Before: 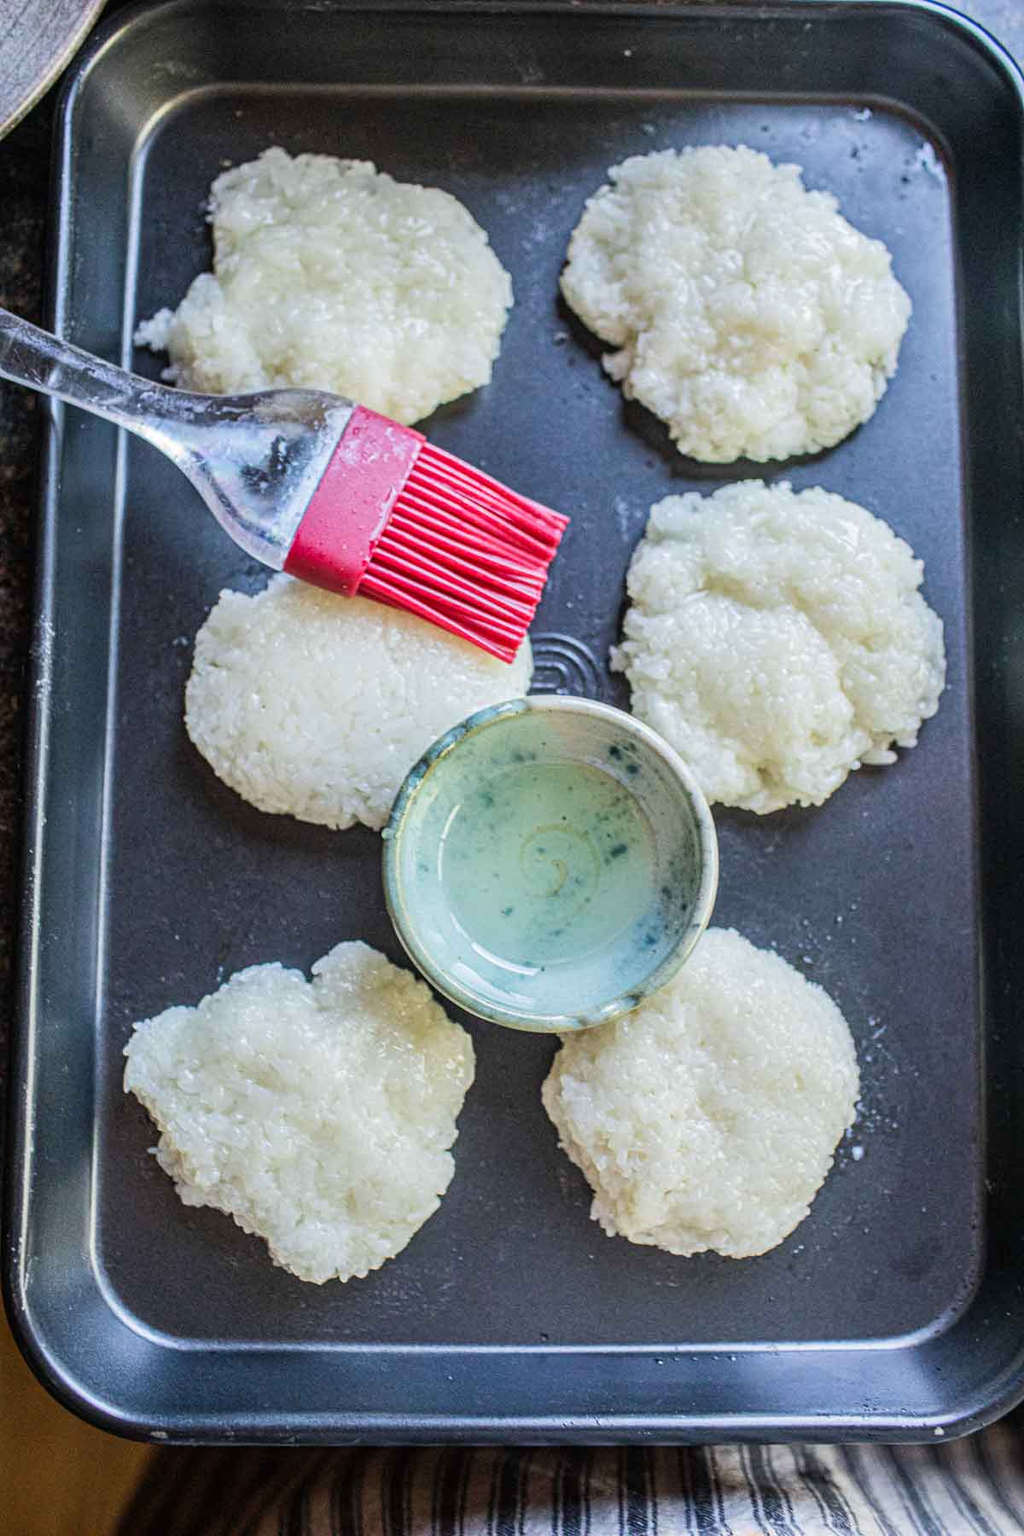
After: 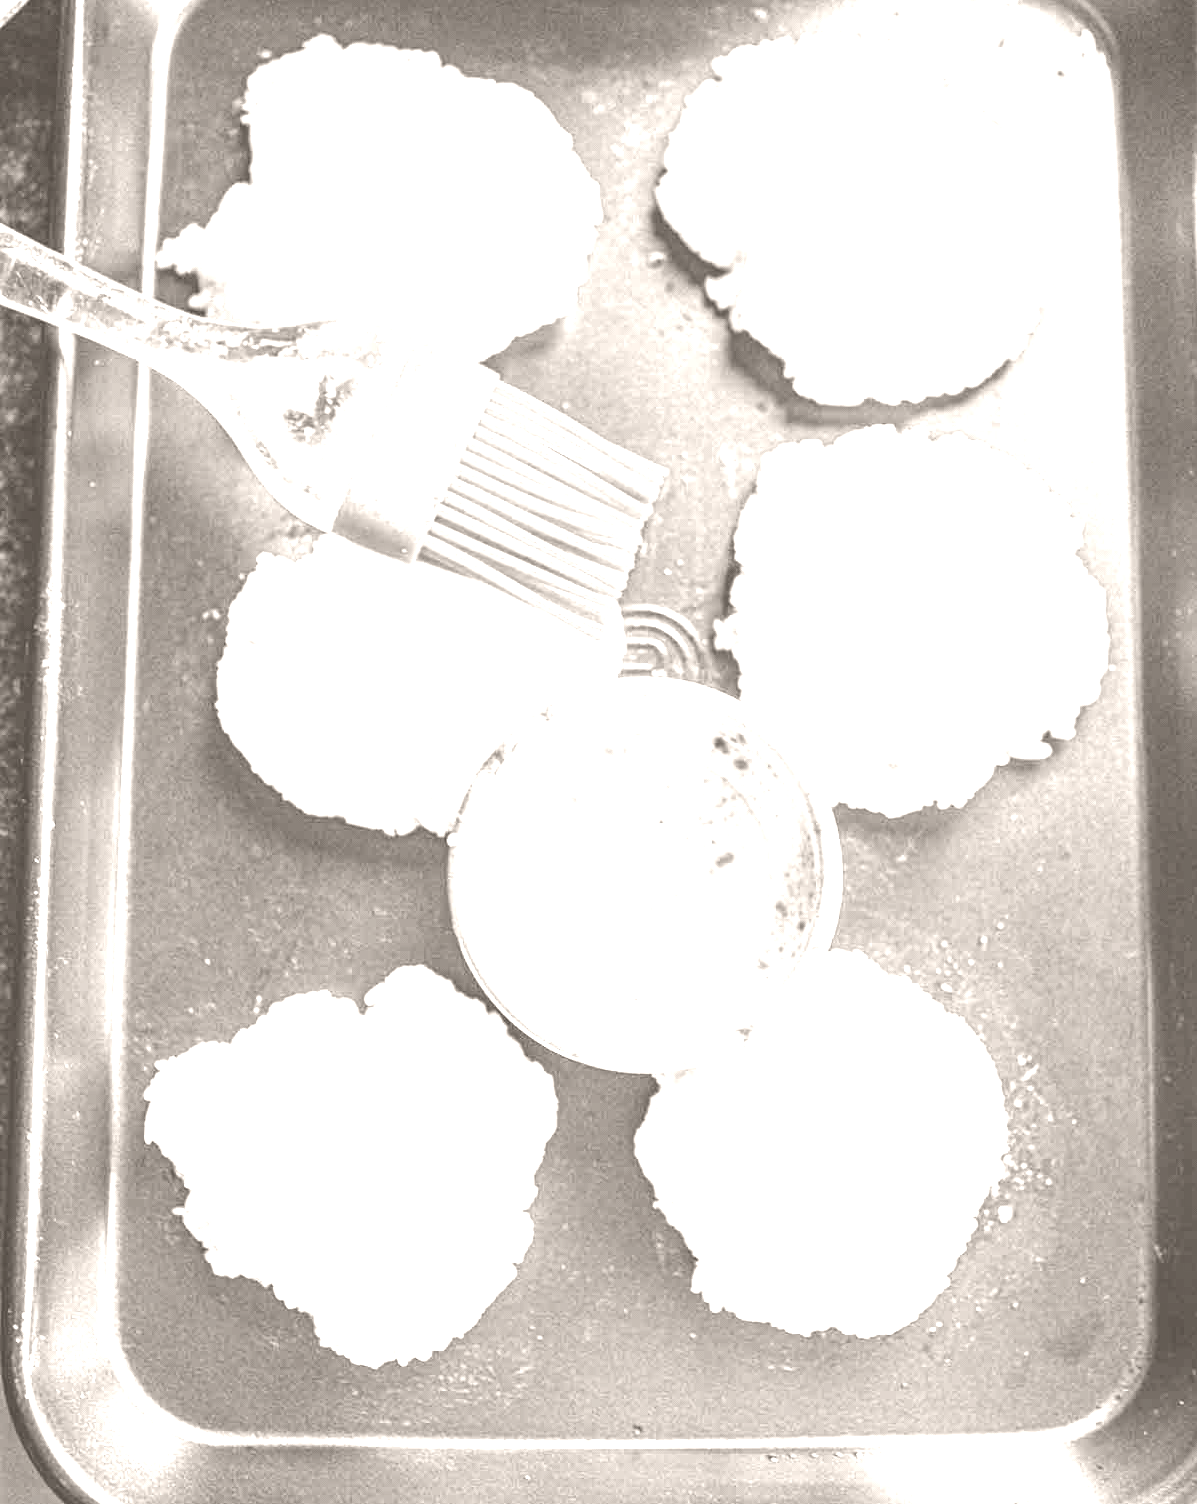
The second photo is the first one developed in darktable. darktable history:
exposure: black level correction 0, exposure 1.3 EV, compensate exposure bias true, compensate highlight preservation false
crop: top 7.625%, bottom 8.027%
colorize: hue 34.49°, saturation 35.33%, source mix 100%, lightness 55%, version 1
